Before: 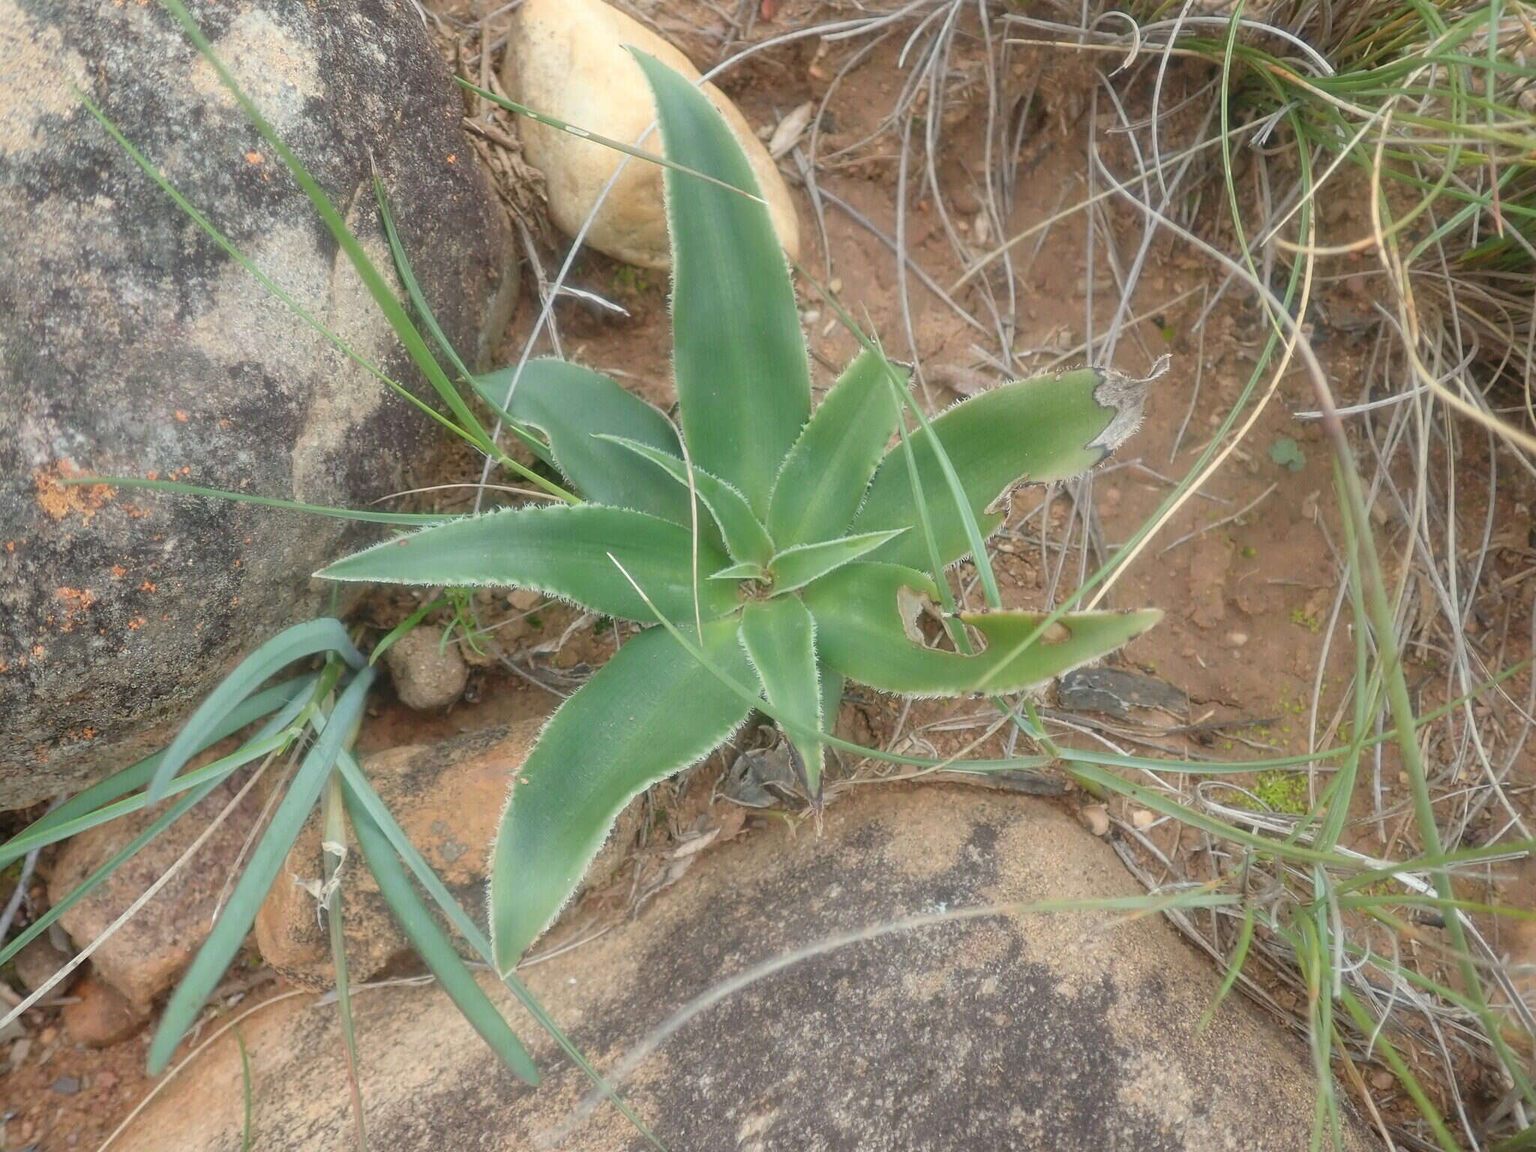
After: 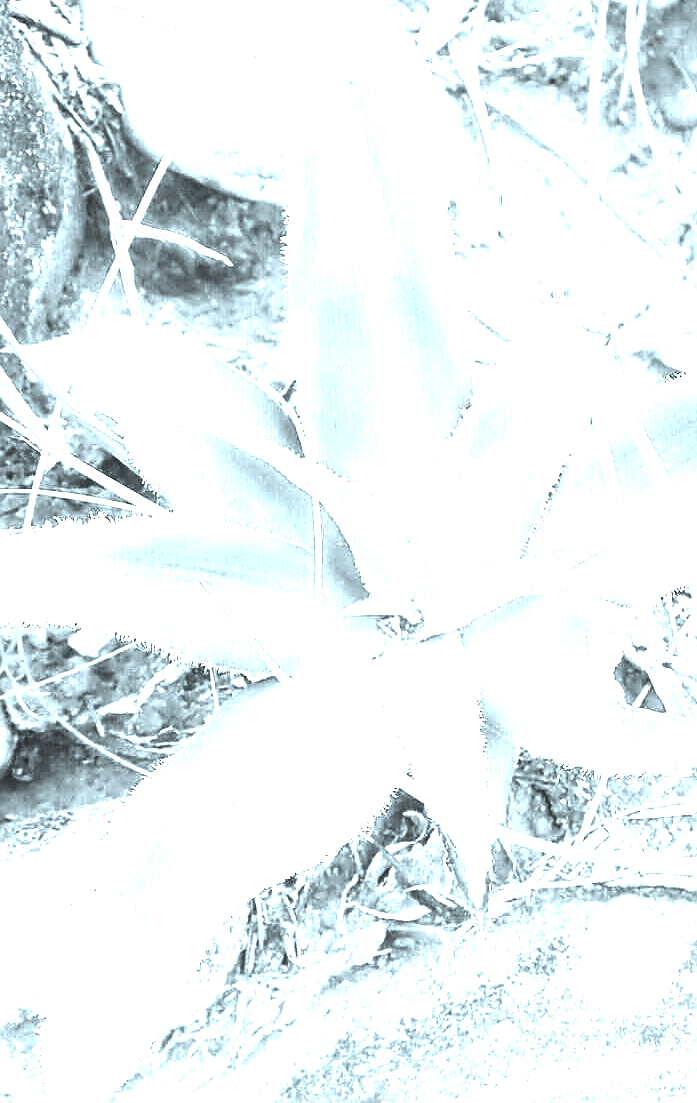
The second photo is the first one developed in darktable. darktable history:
crop and rotate: left 29.696%, top 10.187%, right 36.23%, bottom 17.975%
color balance rgb: power › chroma 1.561%, power › hue 25.59°, highlights gain › luminance 6.383%, highlights gain › chroma 2.611%, highlights gain › hue 90.44°, perceptual saturation grading › global saturation 30.863%, perceptual brilliance grading › global brilliance 29.358%, perceptual brilliance grading › highlights 50.288%, perceptual brilliance grading › mid-tones 51.081%, perceptual brilliance grading › shadows -21.775%, global vibrance 7.933%
contrast brightness saturation: saturation -0.995
color correction: highlights a* -10.06, highlights b* -10.33
exposure: black level correction 0, exposure 0.5 EV, compensate highlight preservation false
sharpen: on, module defaults
